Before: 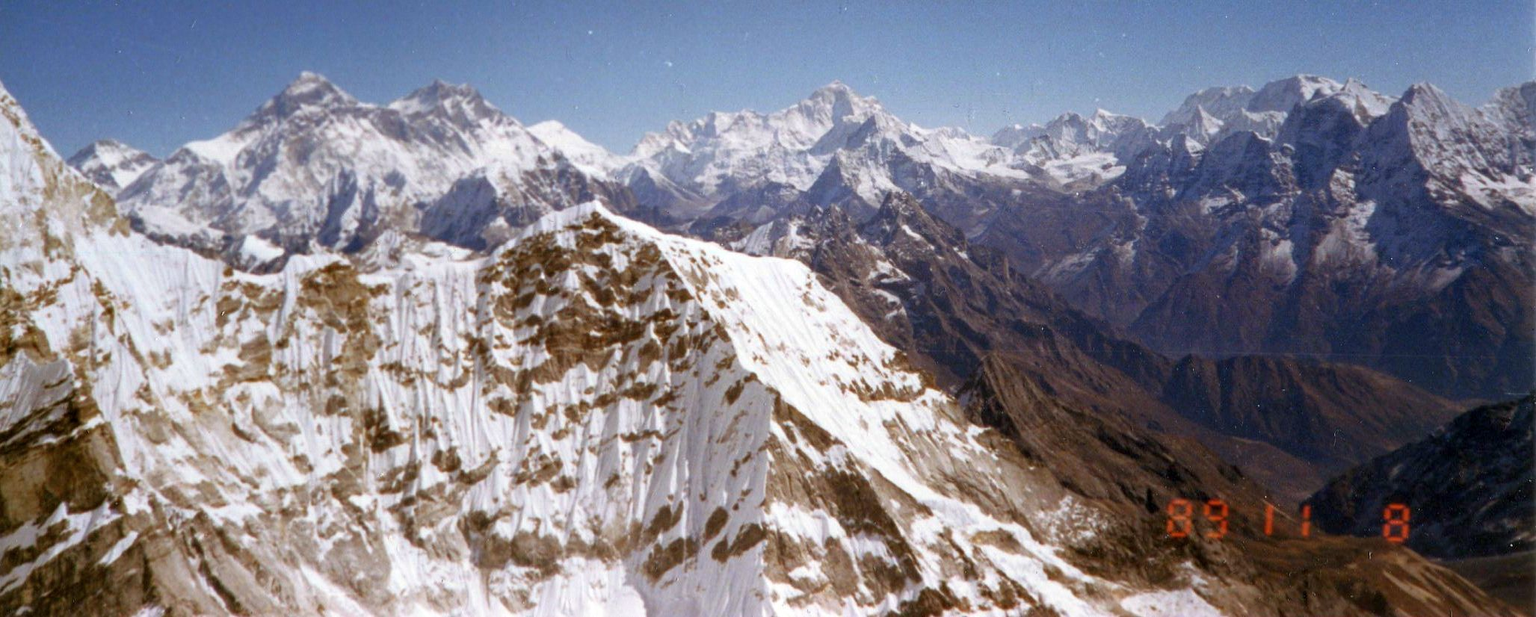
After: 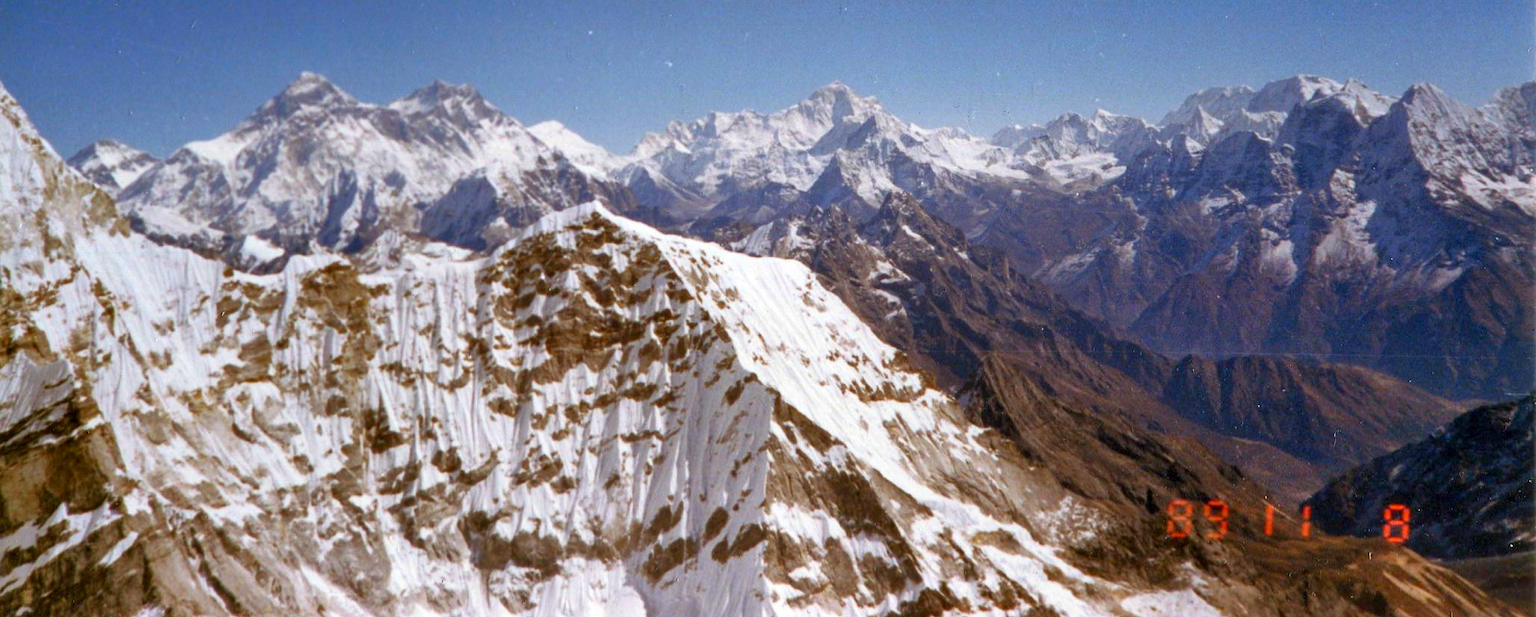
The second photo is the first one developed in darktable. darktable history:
shadows and highlights: soften with gaussian
contrast brightness saturation: saturation 0.18
